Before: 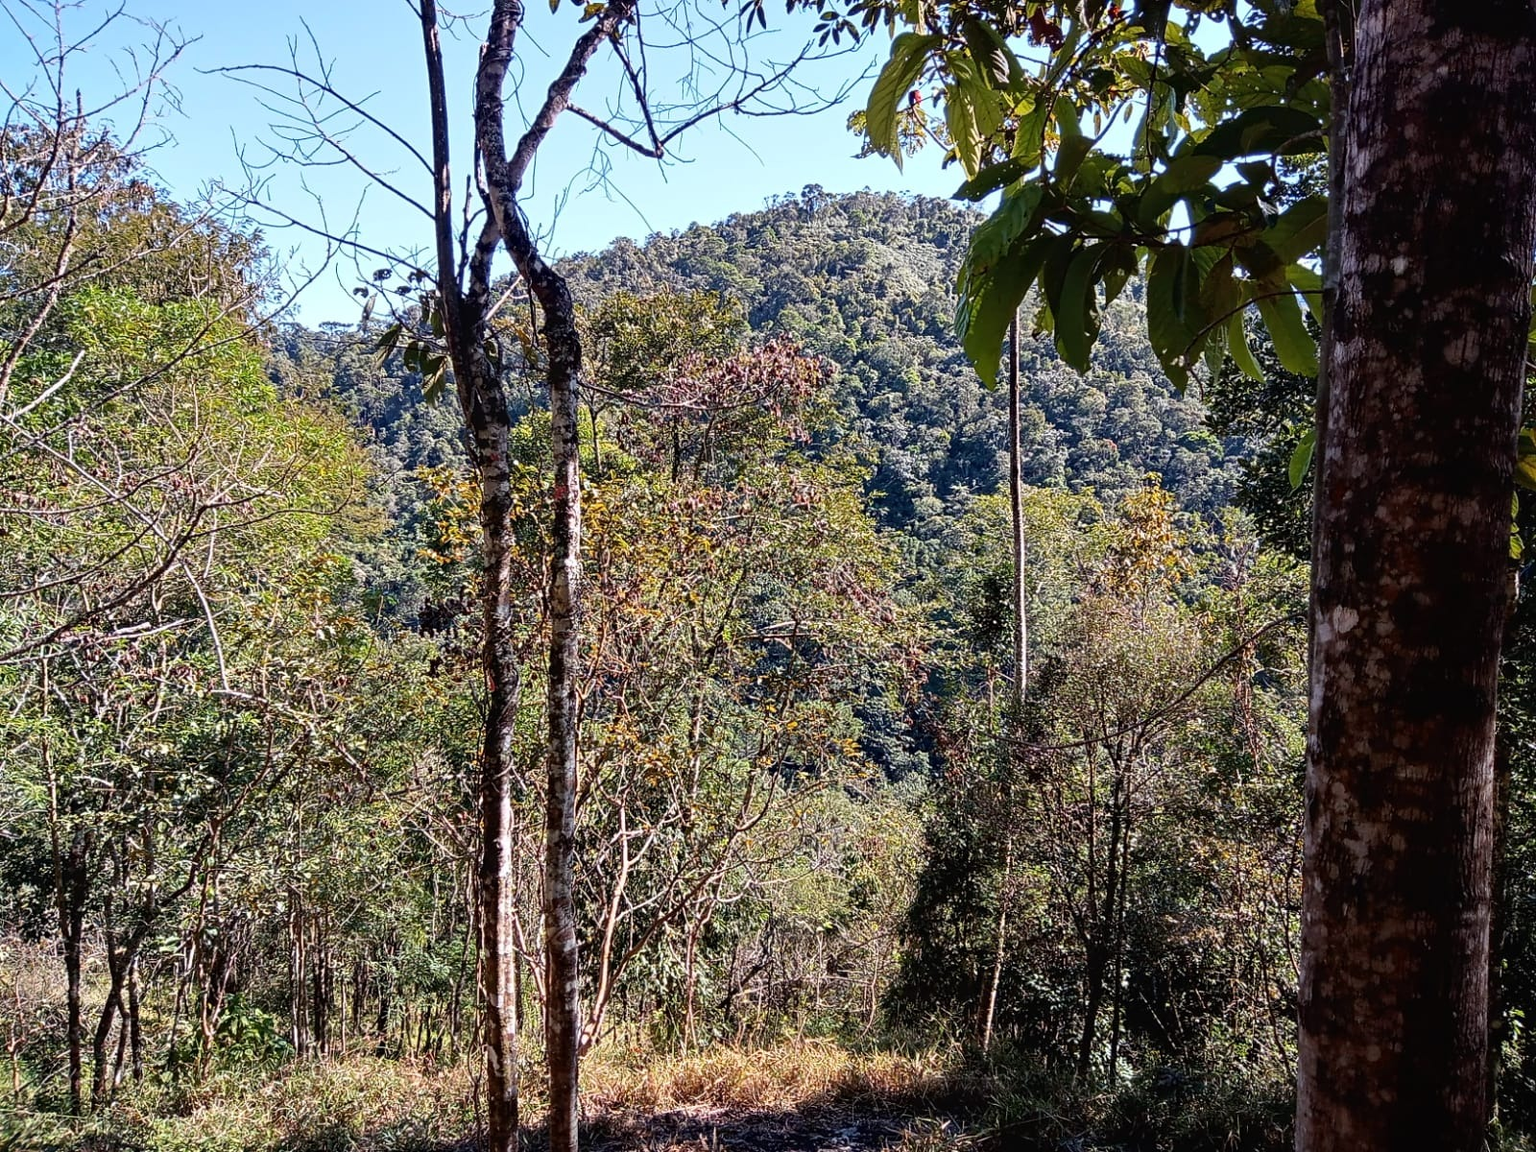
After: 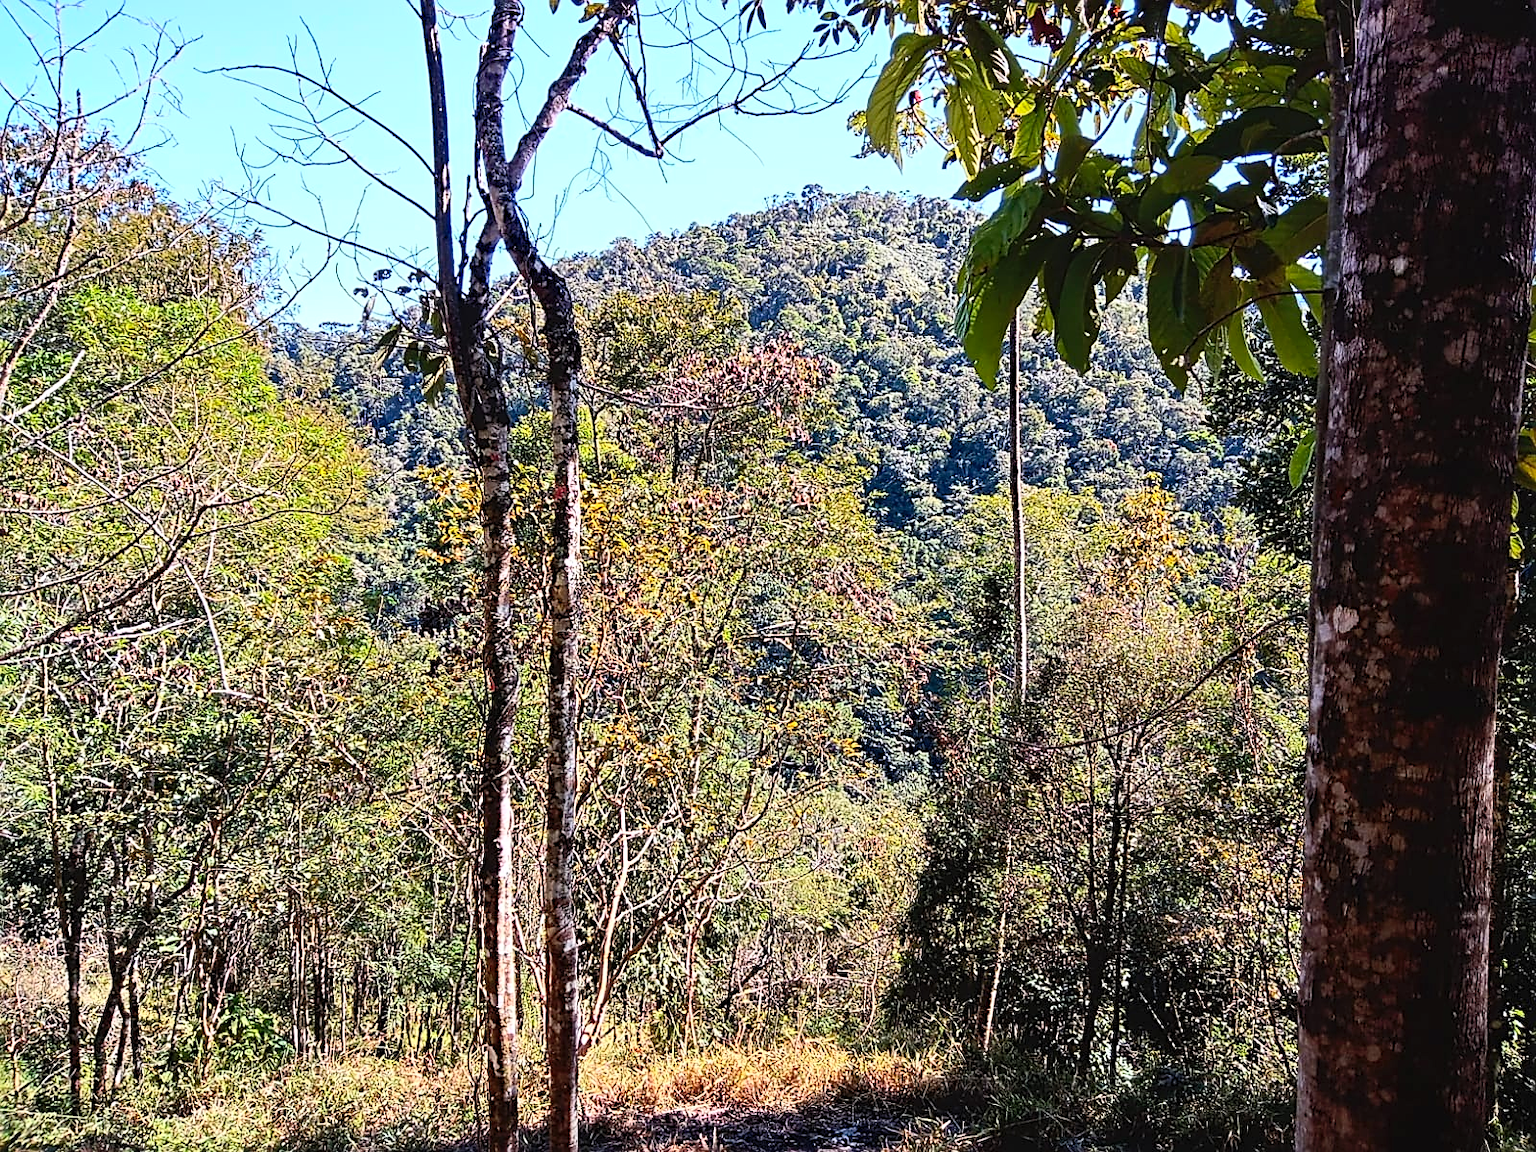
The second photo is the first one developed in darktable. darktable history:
contrast brightness saturation: contrast 0.239, brightness 0.244, saturation 0.371
levels: mode automatic
sharpen: on, module defaults
